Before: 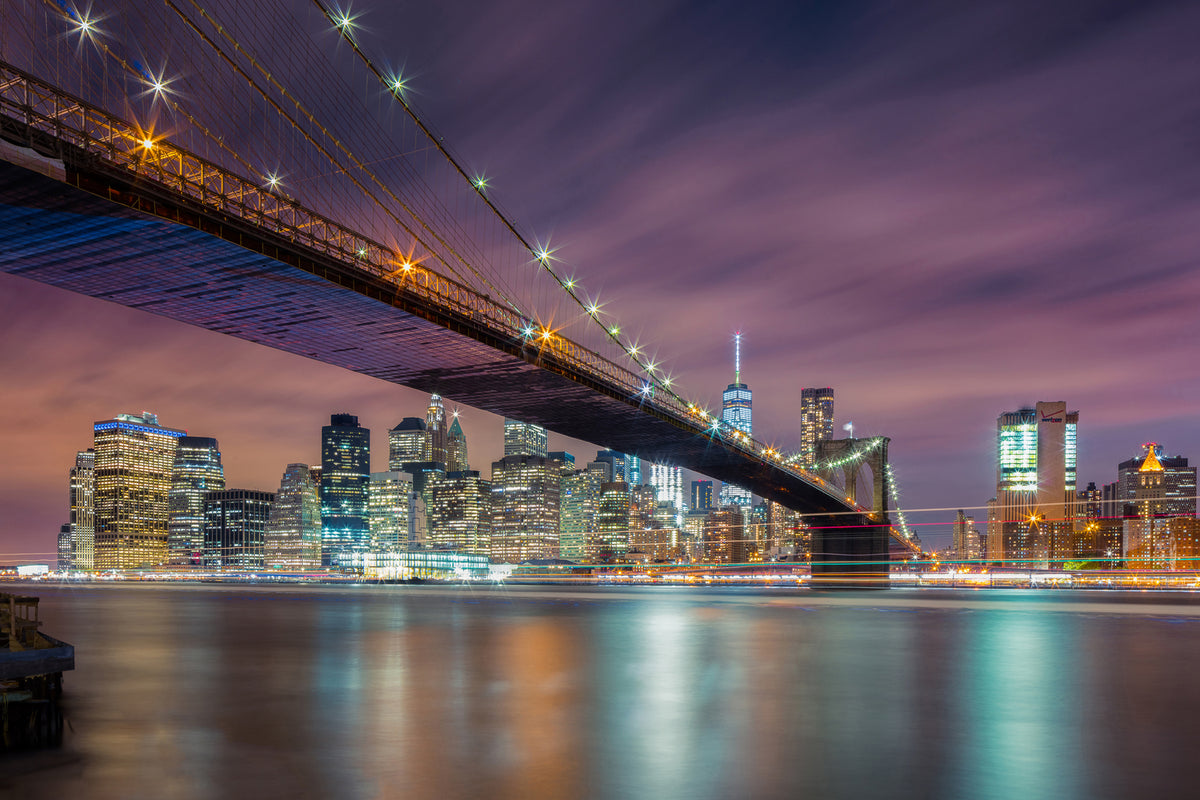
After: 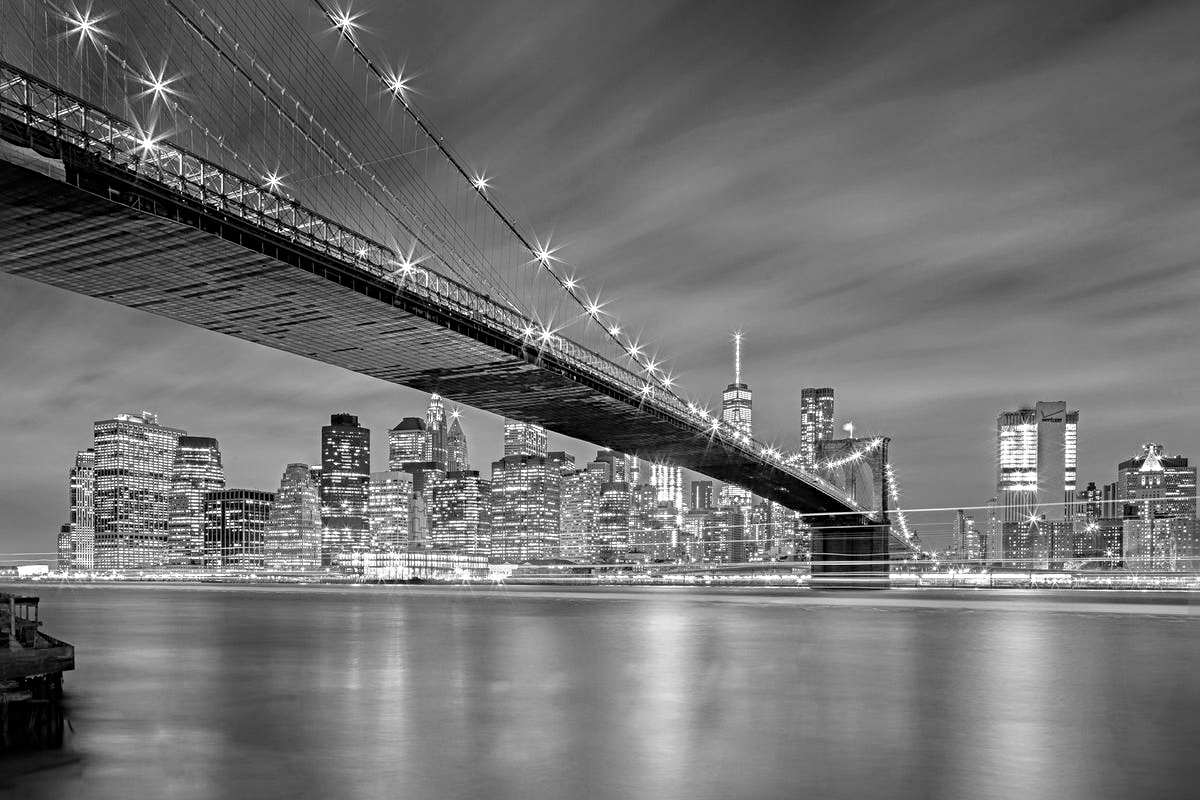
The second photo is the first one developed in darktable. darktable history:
tone equalizer: -7 EV 0.15 EV, -6 EV 0.6 EV, -5 EV 1.15 EV, -4 EV 1.33 EV, -3 EV 1.15 EV, -2 EV 0.6 EV, -1 EV 0.15 EV, mask exposure compensation -0.5 EV
monochrome: a 14.95, b -89.96
white balance: red 0.986, blue 1.01
sharpen: radius 4.883
